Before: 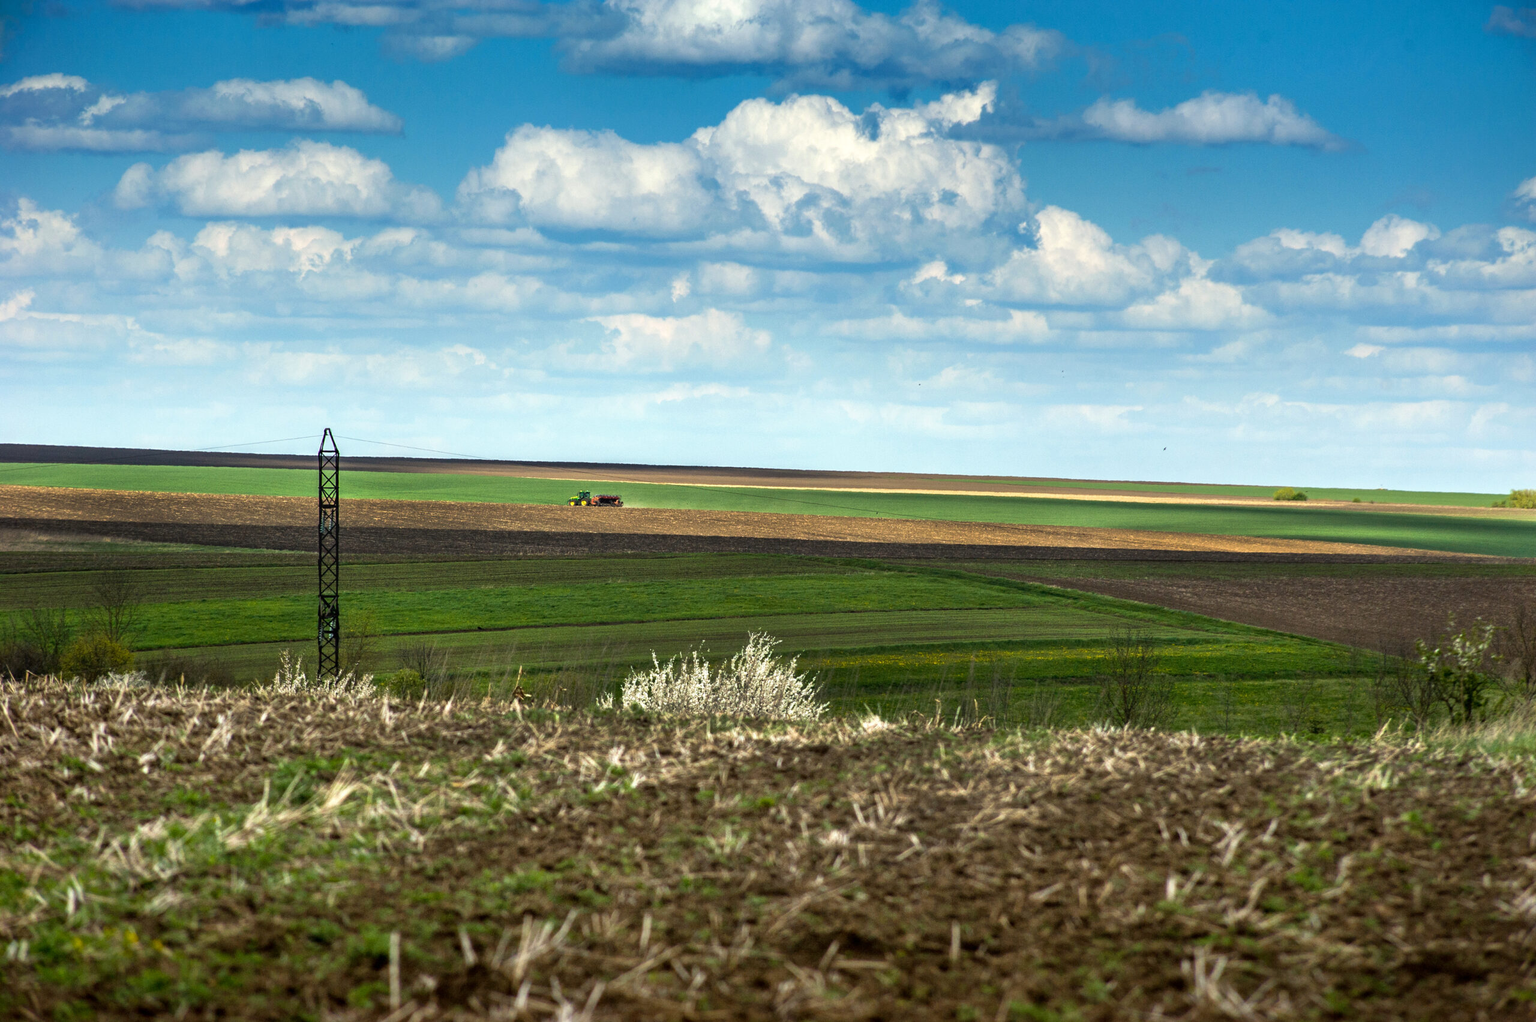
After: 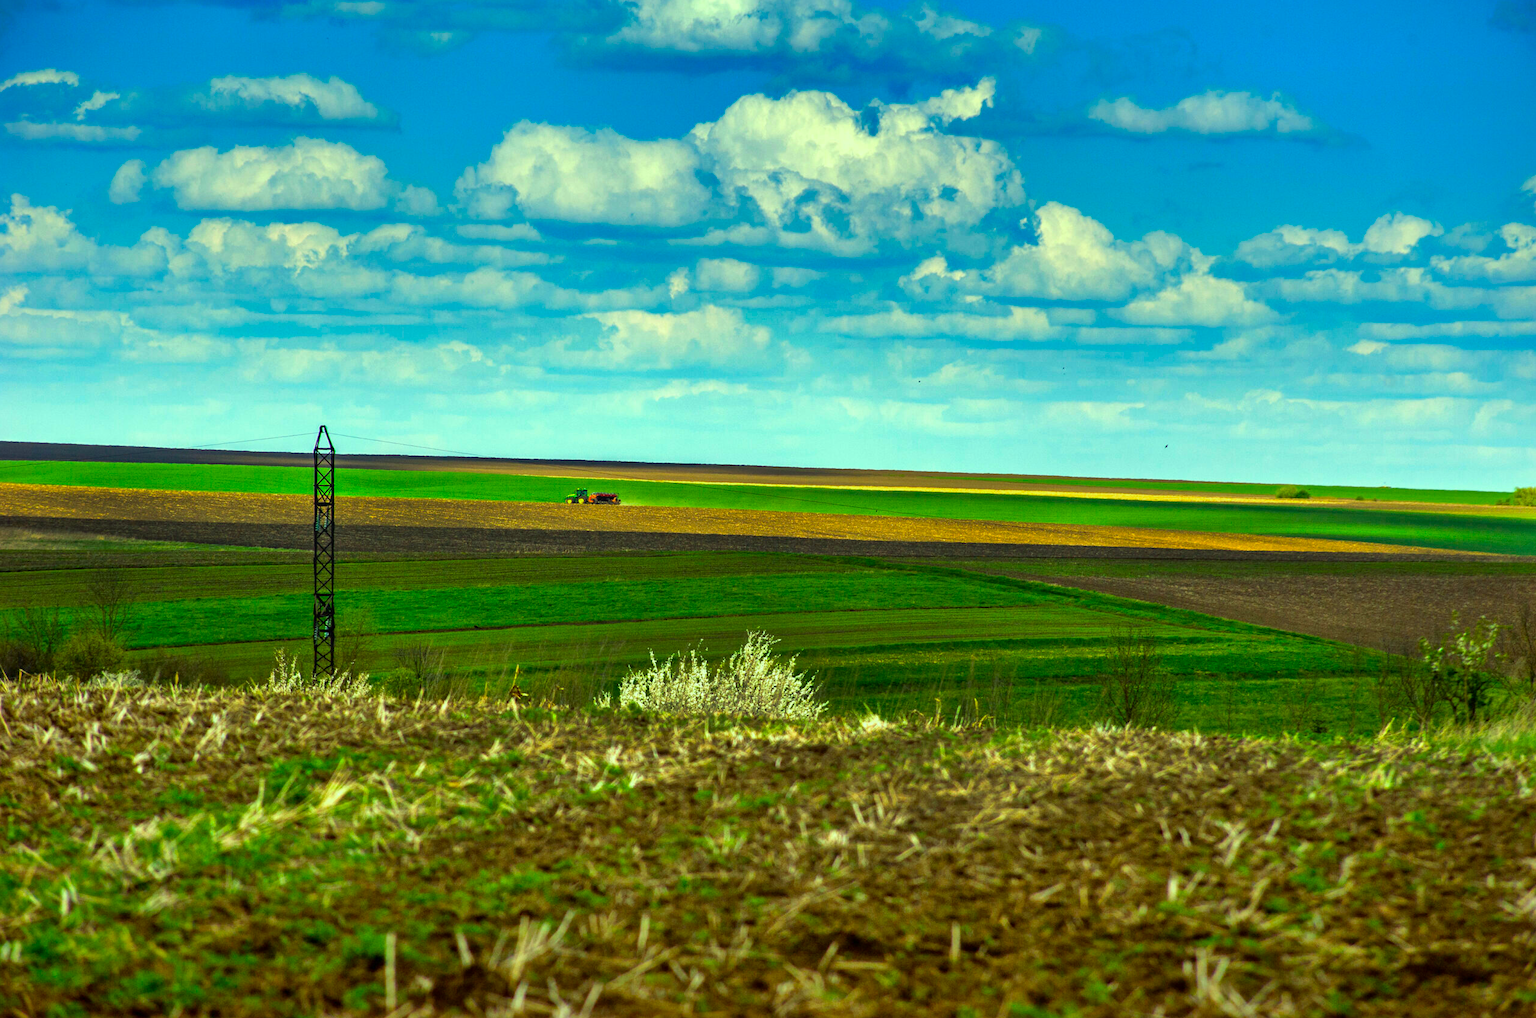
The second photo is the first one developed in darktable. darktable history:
crop: left 0.493%, top 0.616%, right 0.228%, bottom 0.387%
shadows and highlights: soften with gaussian
color correction: highlights a* -11.08, highlights b* 9.84, saturation 1.72
